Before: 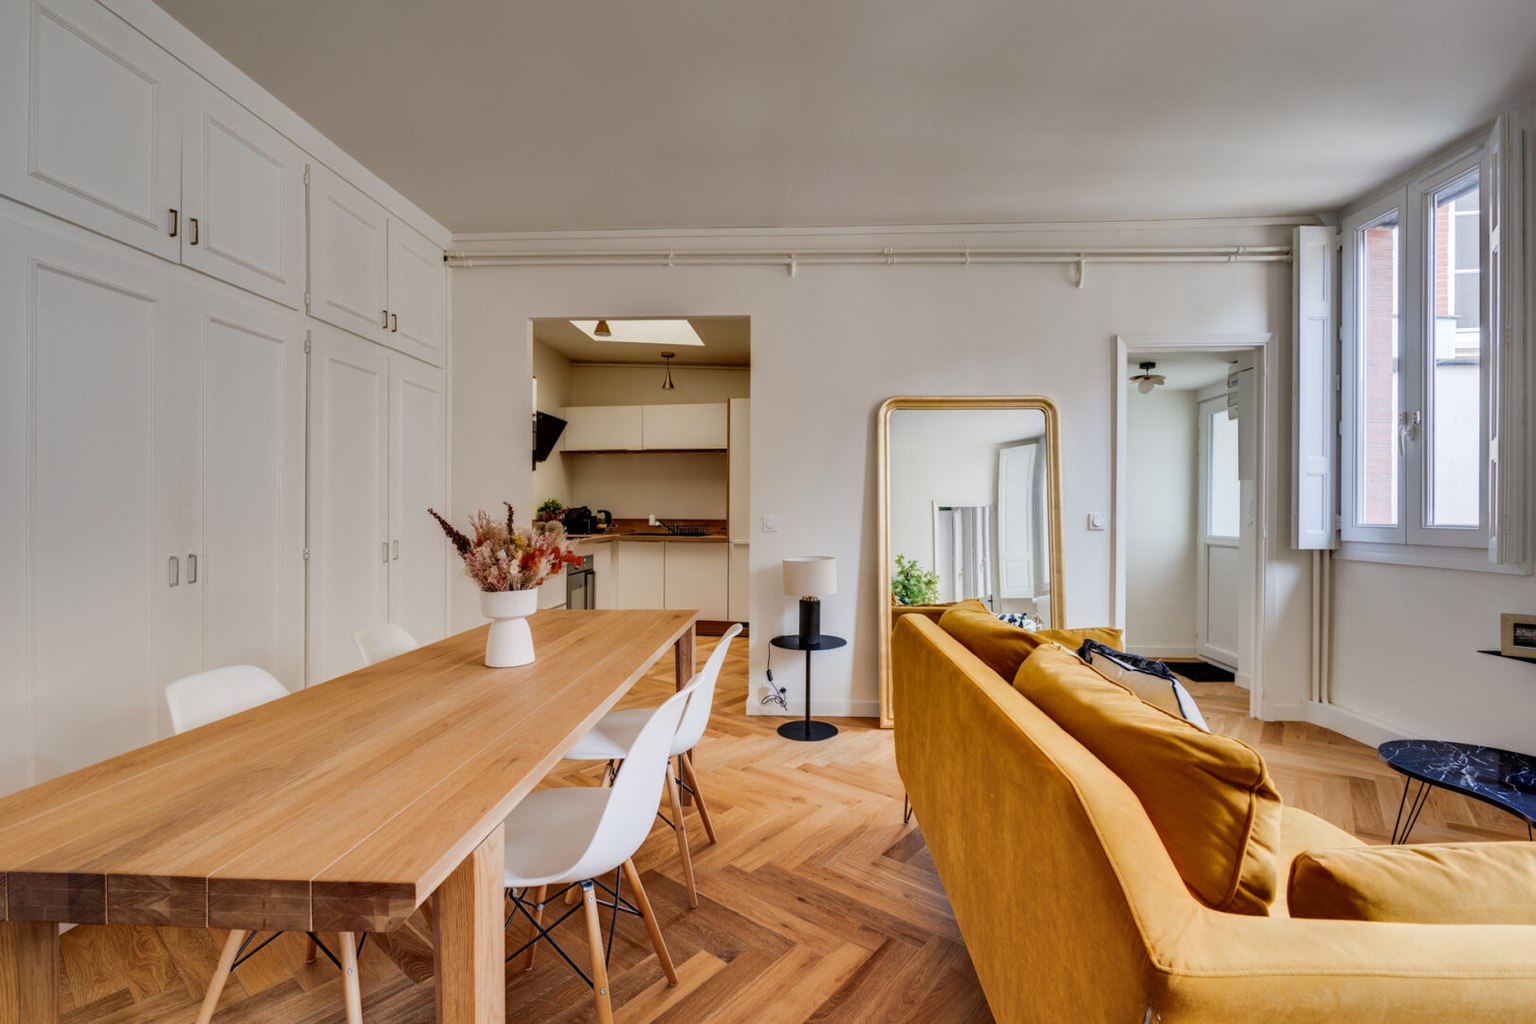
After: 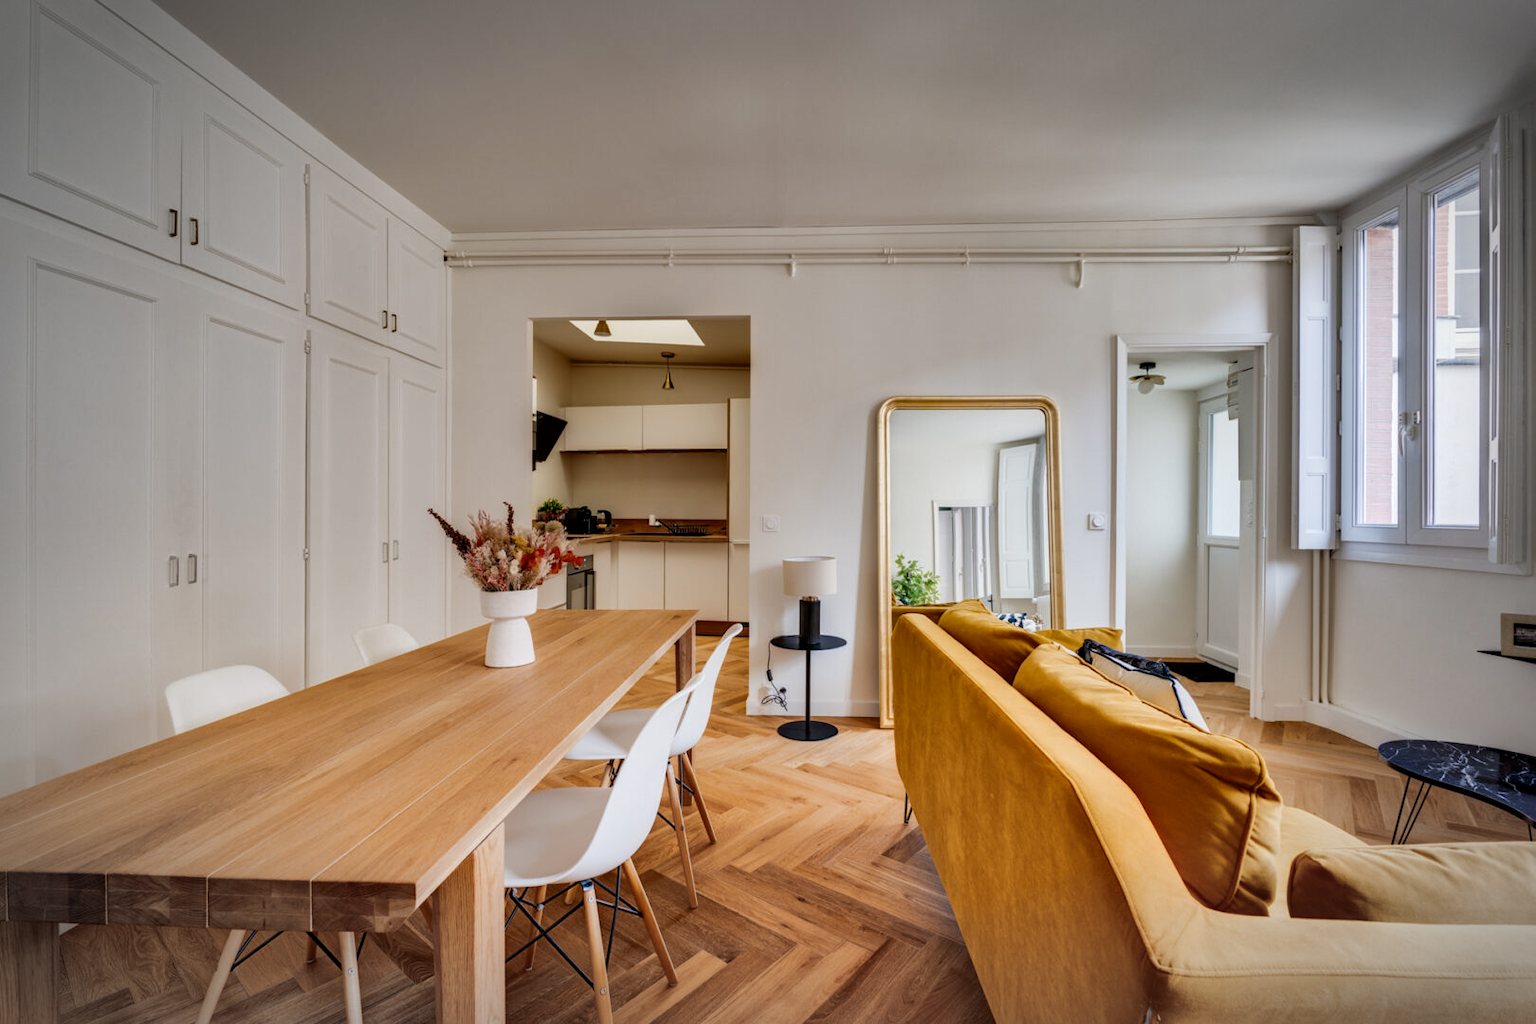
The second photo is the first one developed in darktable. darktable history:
local contrast: mode bilateral grid, contrast 20, coarseness 50, detail 120%, midtone range 0.2
vignetting: automatic ratio true
